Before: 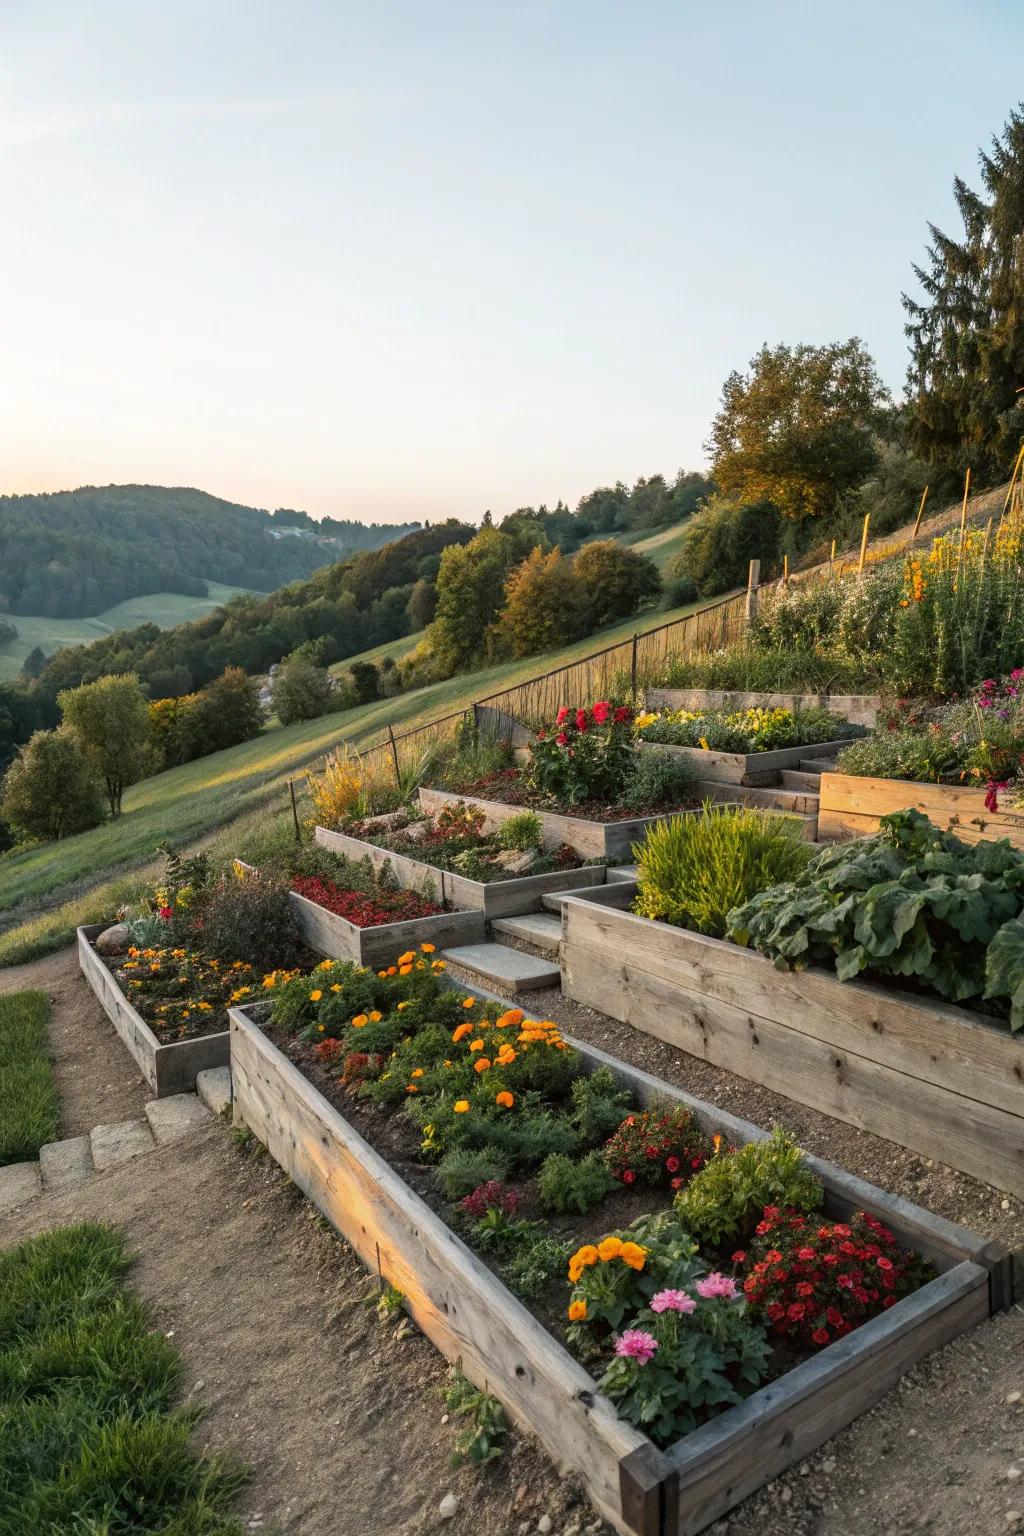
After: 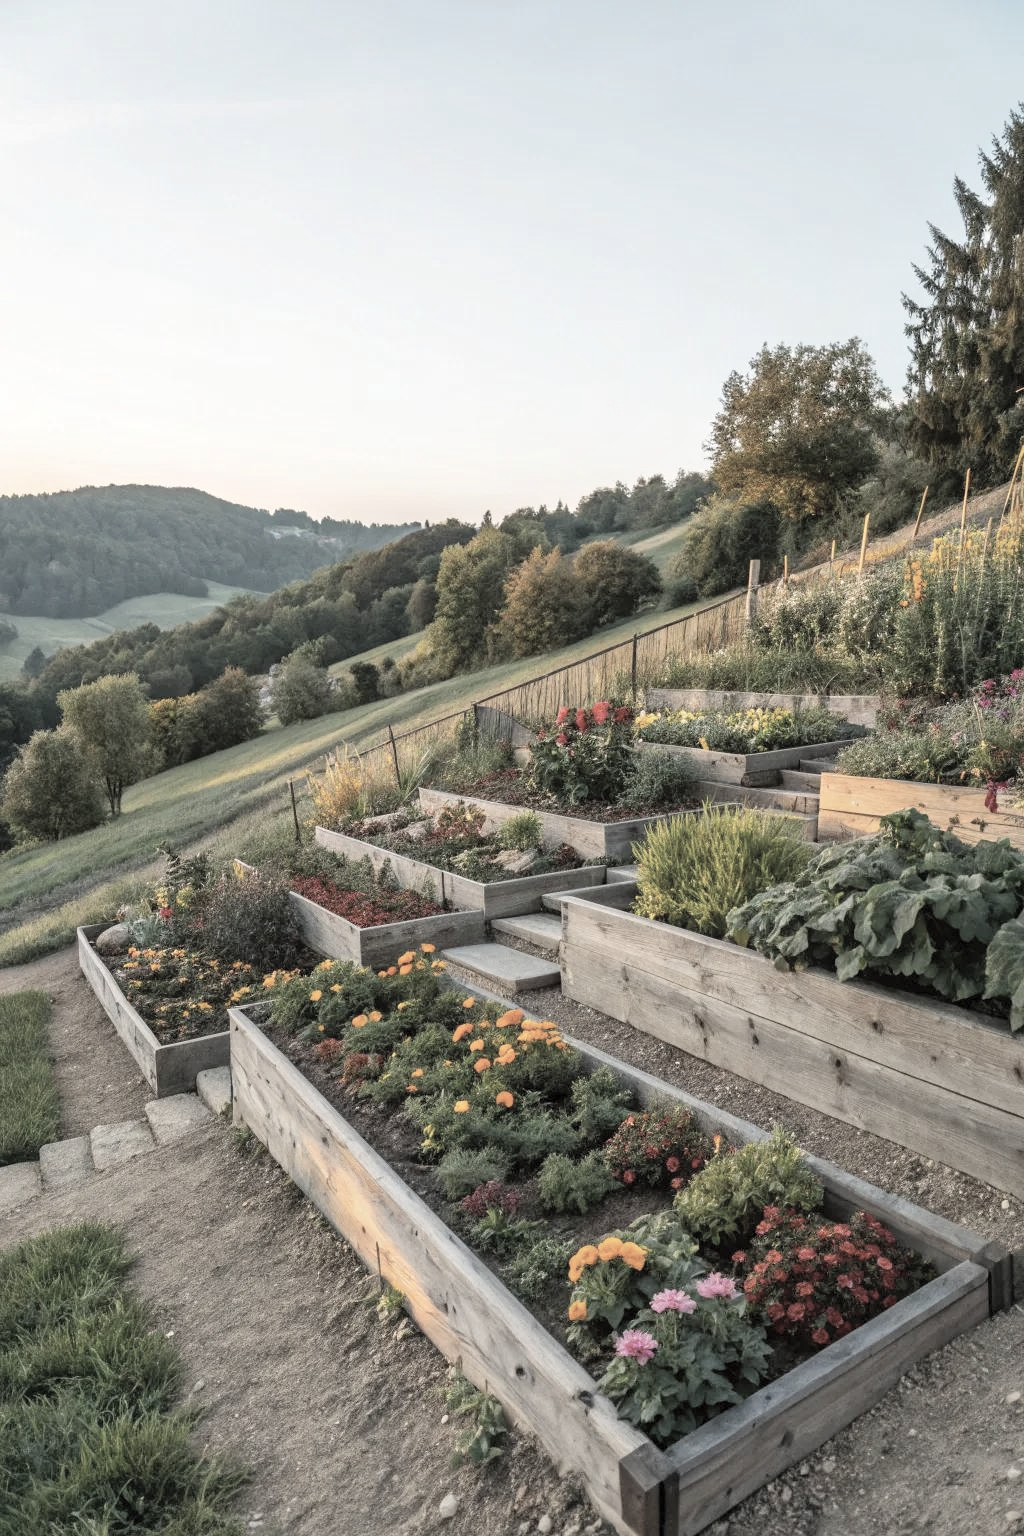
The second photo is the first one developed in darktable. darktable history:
contrast brightness saturation: brightness 0.18, saturation -0.5
local contrast: mode bilateral grid, contrast 20, coarseness 50, detail 120%, midtone range 0.2
